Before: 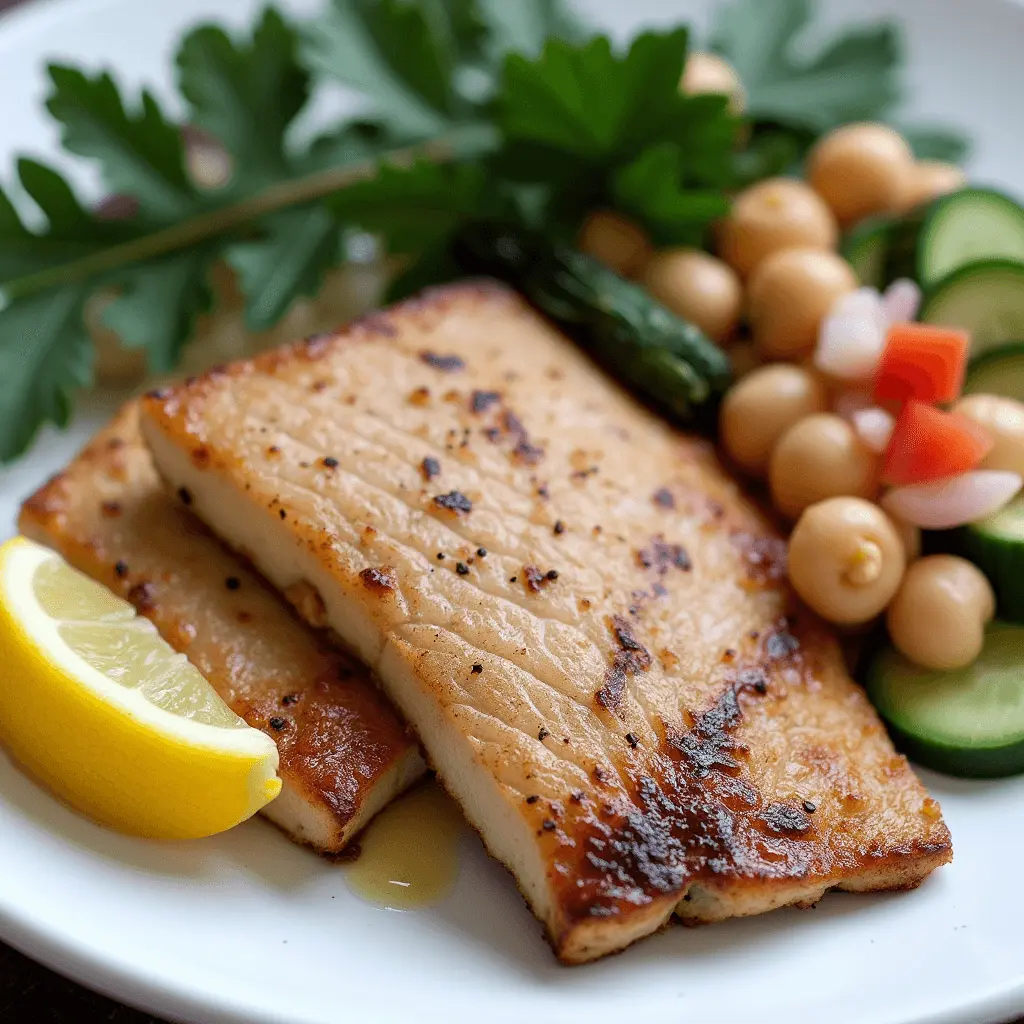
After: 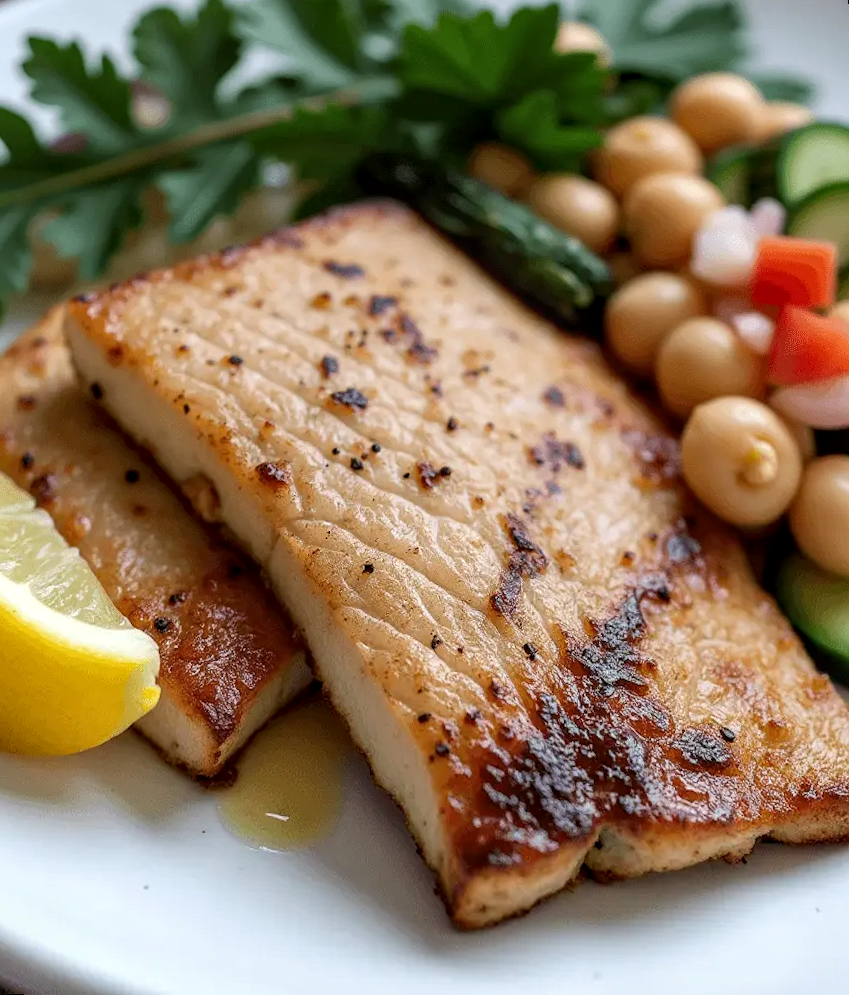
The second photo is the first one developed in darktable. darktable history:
local contrast: on, module defaults
rotate and perspective: rotation 0.72°, lens shift (vertical) -0.352, lens shift (horizontal) -0.051, crop left 0.152, crop right 0.859, crop top 0.019, crop bottom 0.964
white balance: emerald 1
